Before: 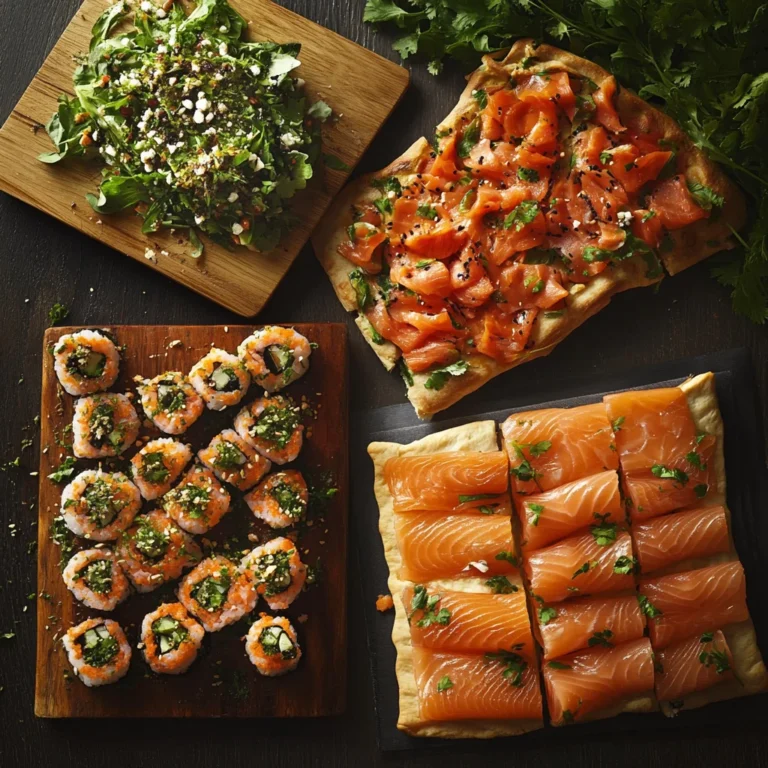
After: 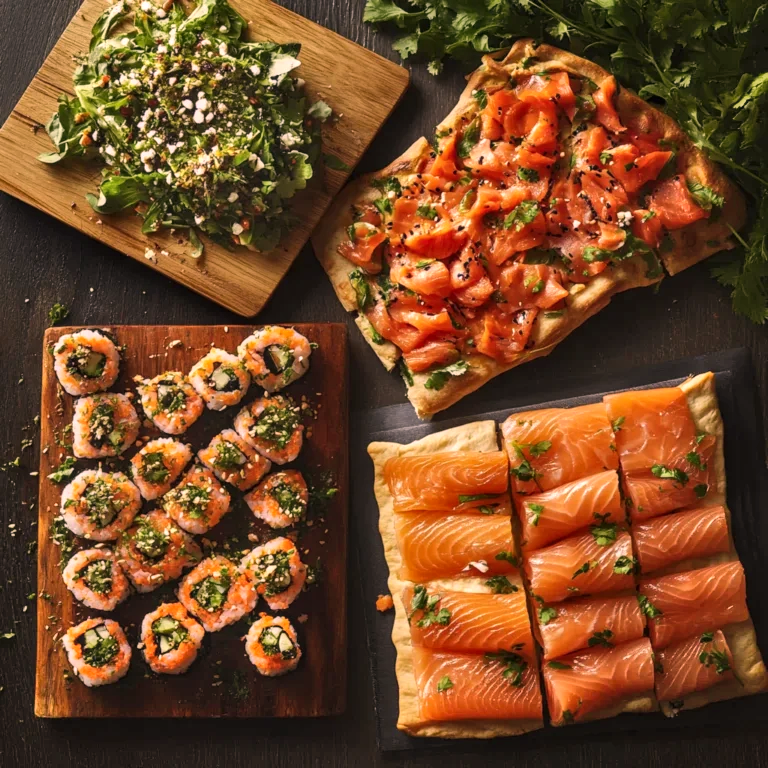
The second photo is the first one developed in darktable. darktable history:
color correction: highlights a* 12.59, highlights b* 5.53
local contrast: on, module defaults
shadows and highlights: highlights color adjustment 40.5%, low approximation 0.01, soften with gaussian
